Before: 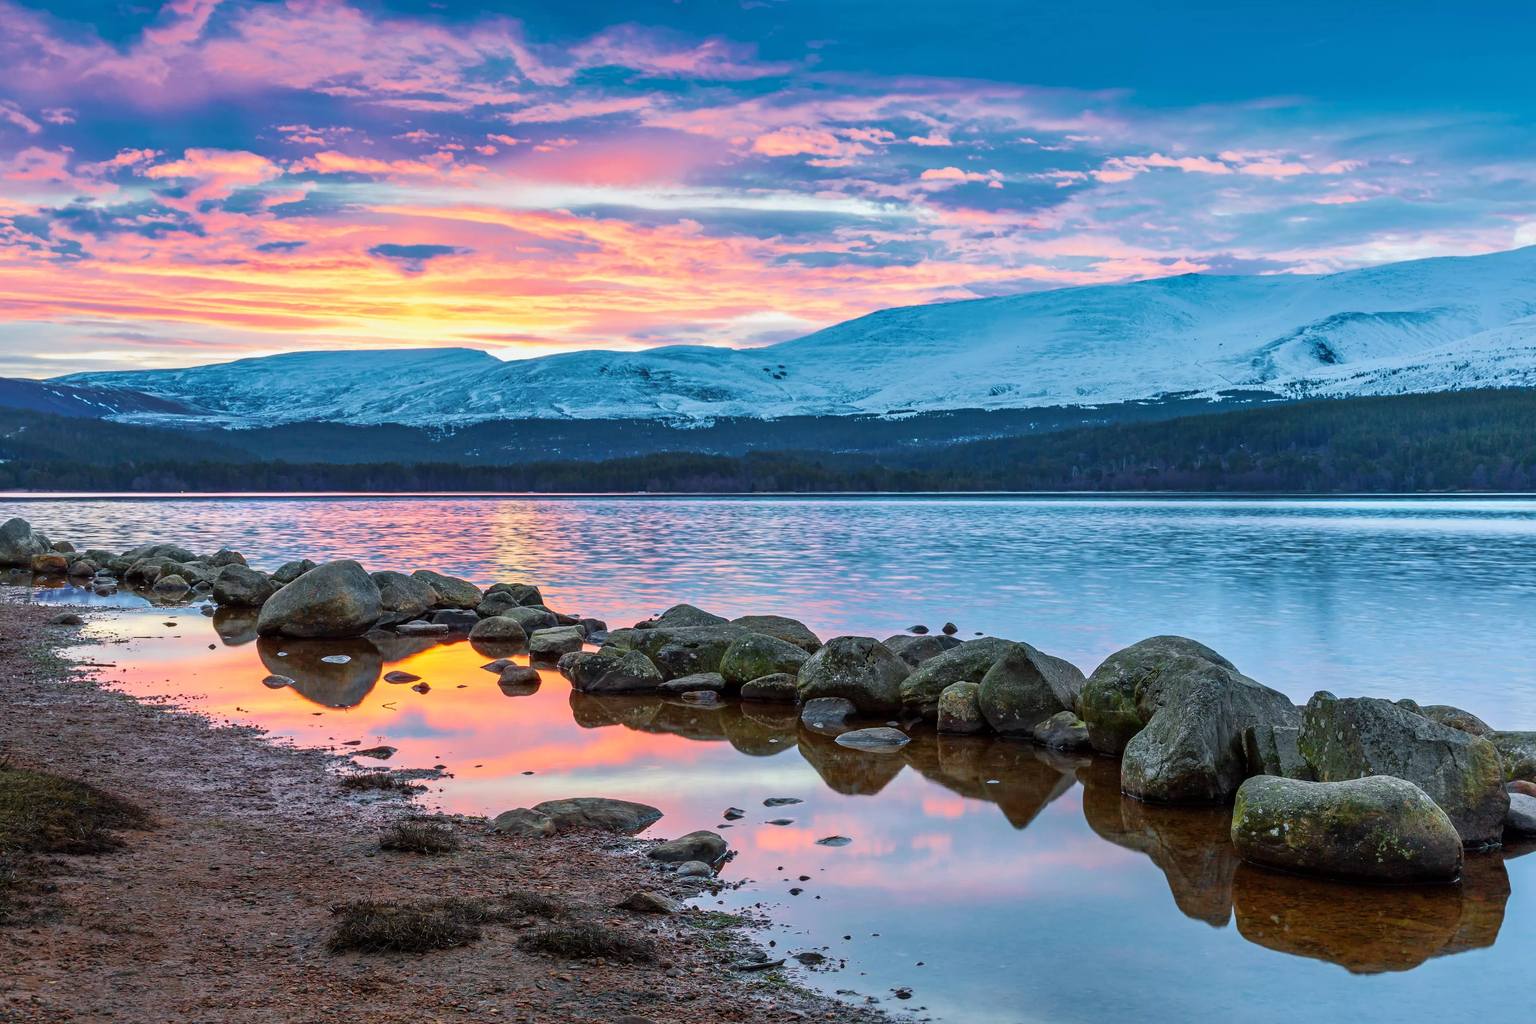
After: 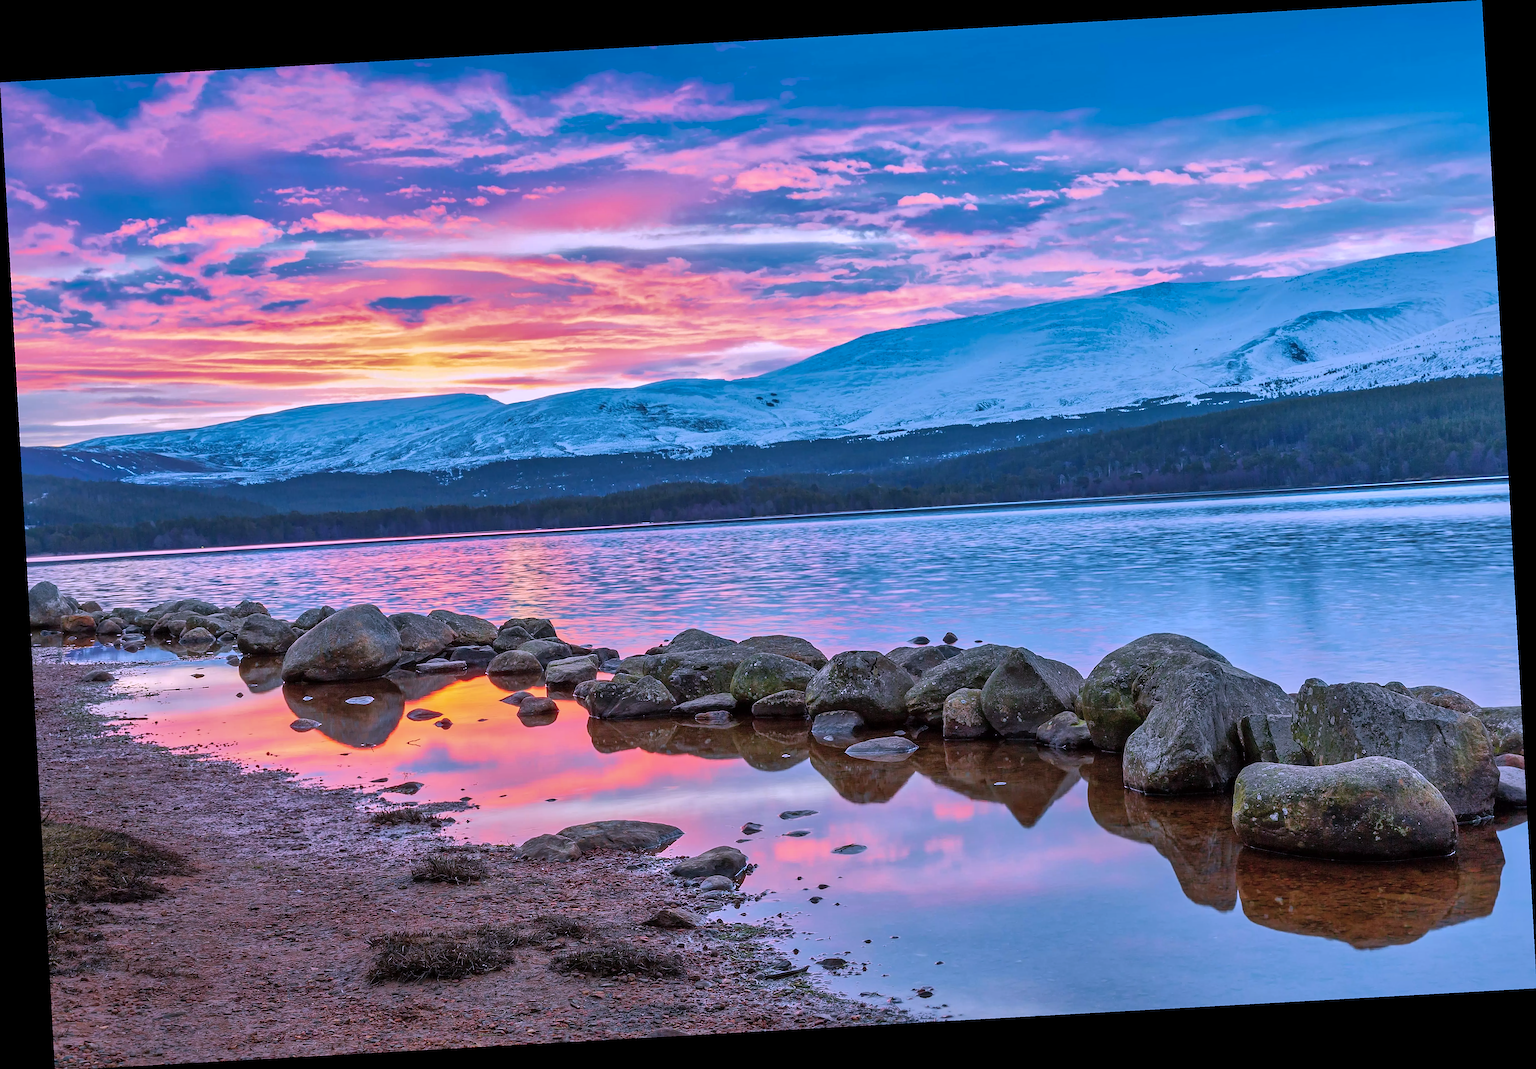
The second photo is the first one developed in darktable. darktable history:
shadows and highlights: shadows 40, highlights -60
sharpen: on, module defaults
color correction: highlights a* 15.03, highlights b* -25.07
rotate and perspective: rotation -3.18°, automatic cropping off
